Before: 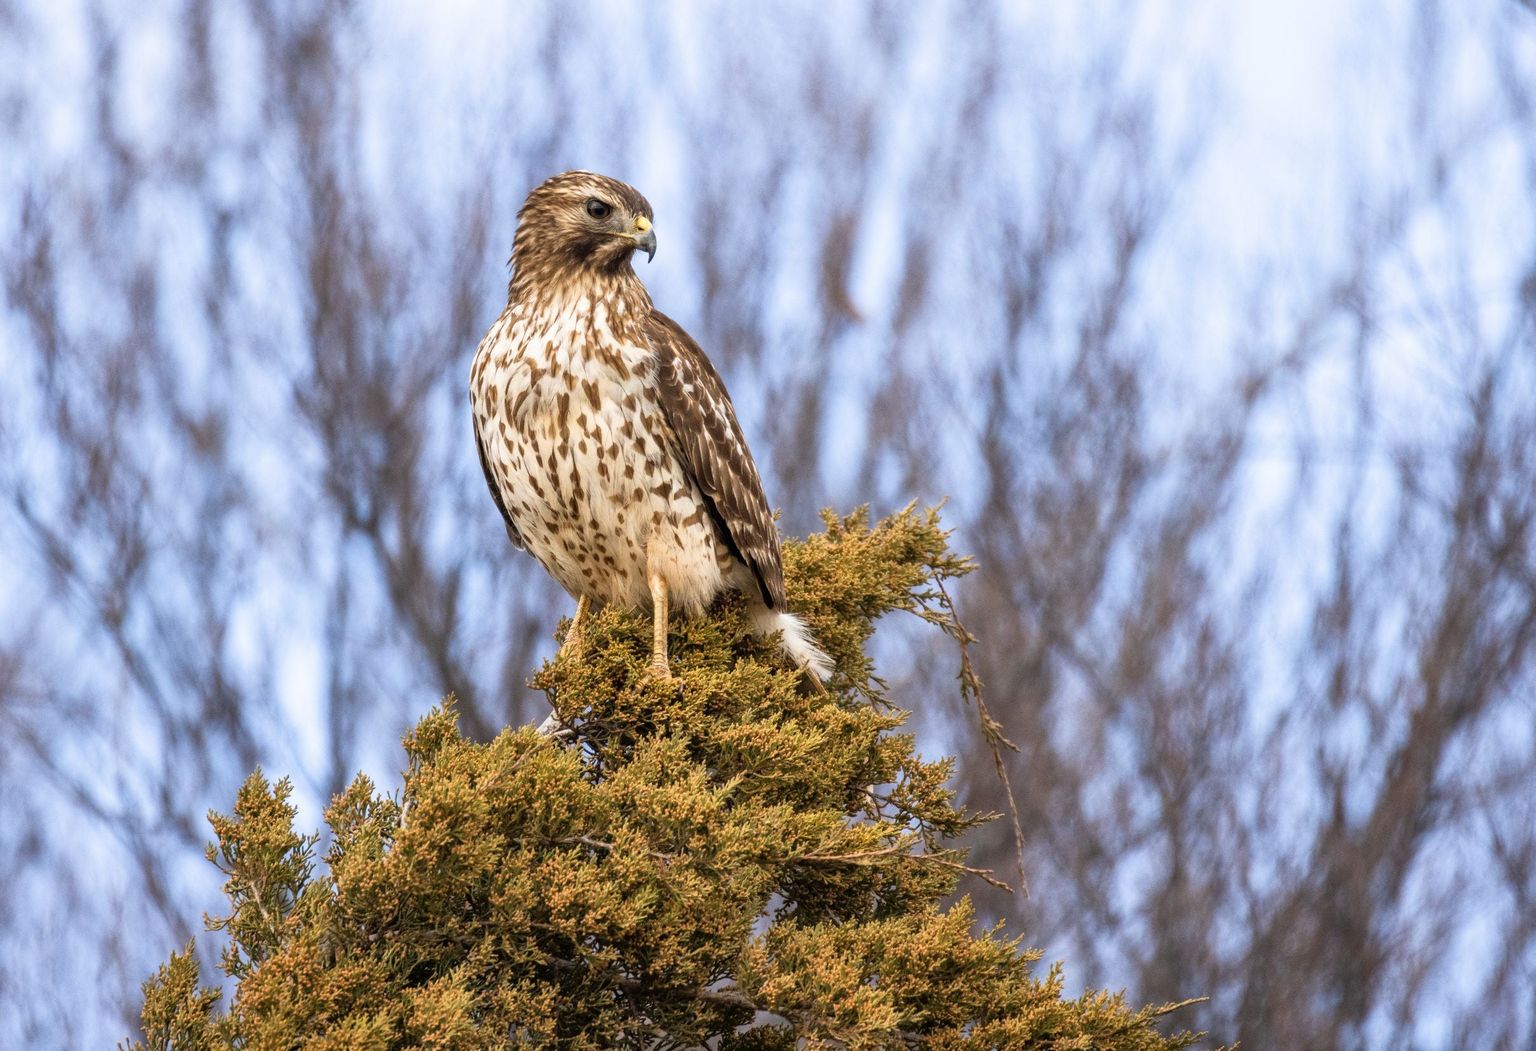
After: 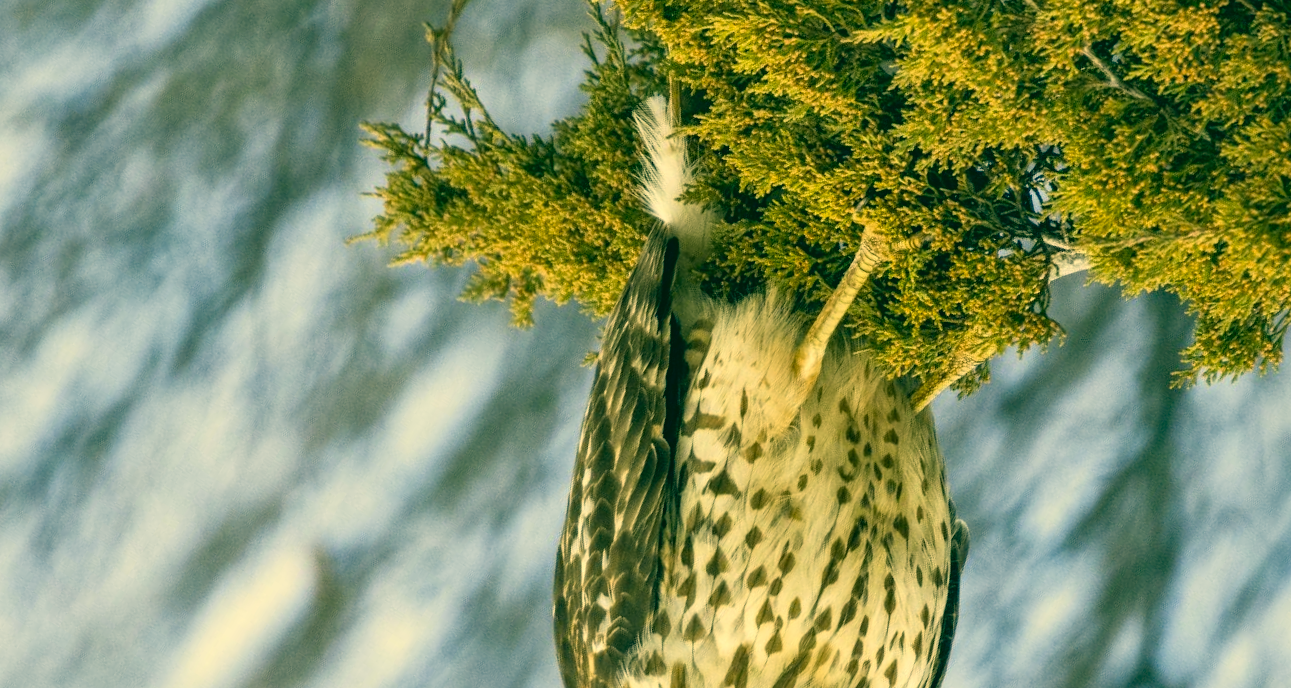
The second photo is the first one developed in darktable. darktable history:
crop and rotate: angle 148.49°, left 9.19%, top 15.601%, right 4.429%, bottom 17.081%
color correction: highlights a* 1.79, highlights b* 34.14, shadows a* -37.1, shadows b* -5.79
